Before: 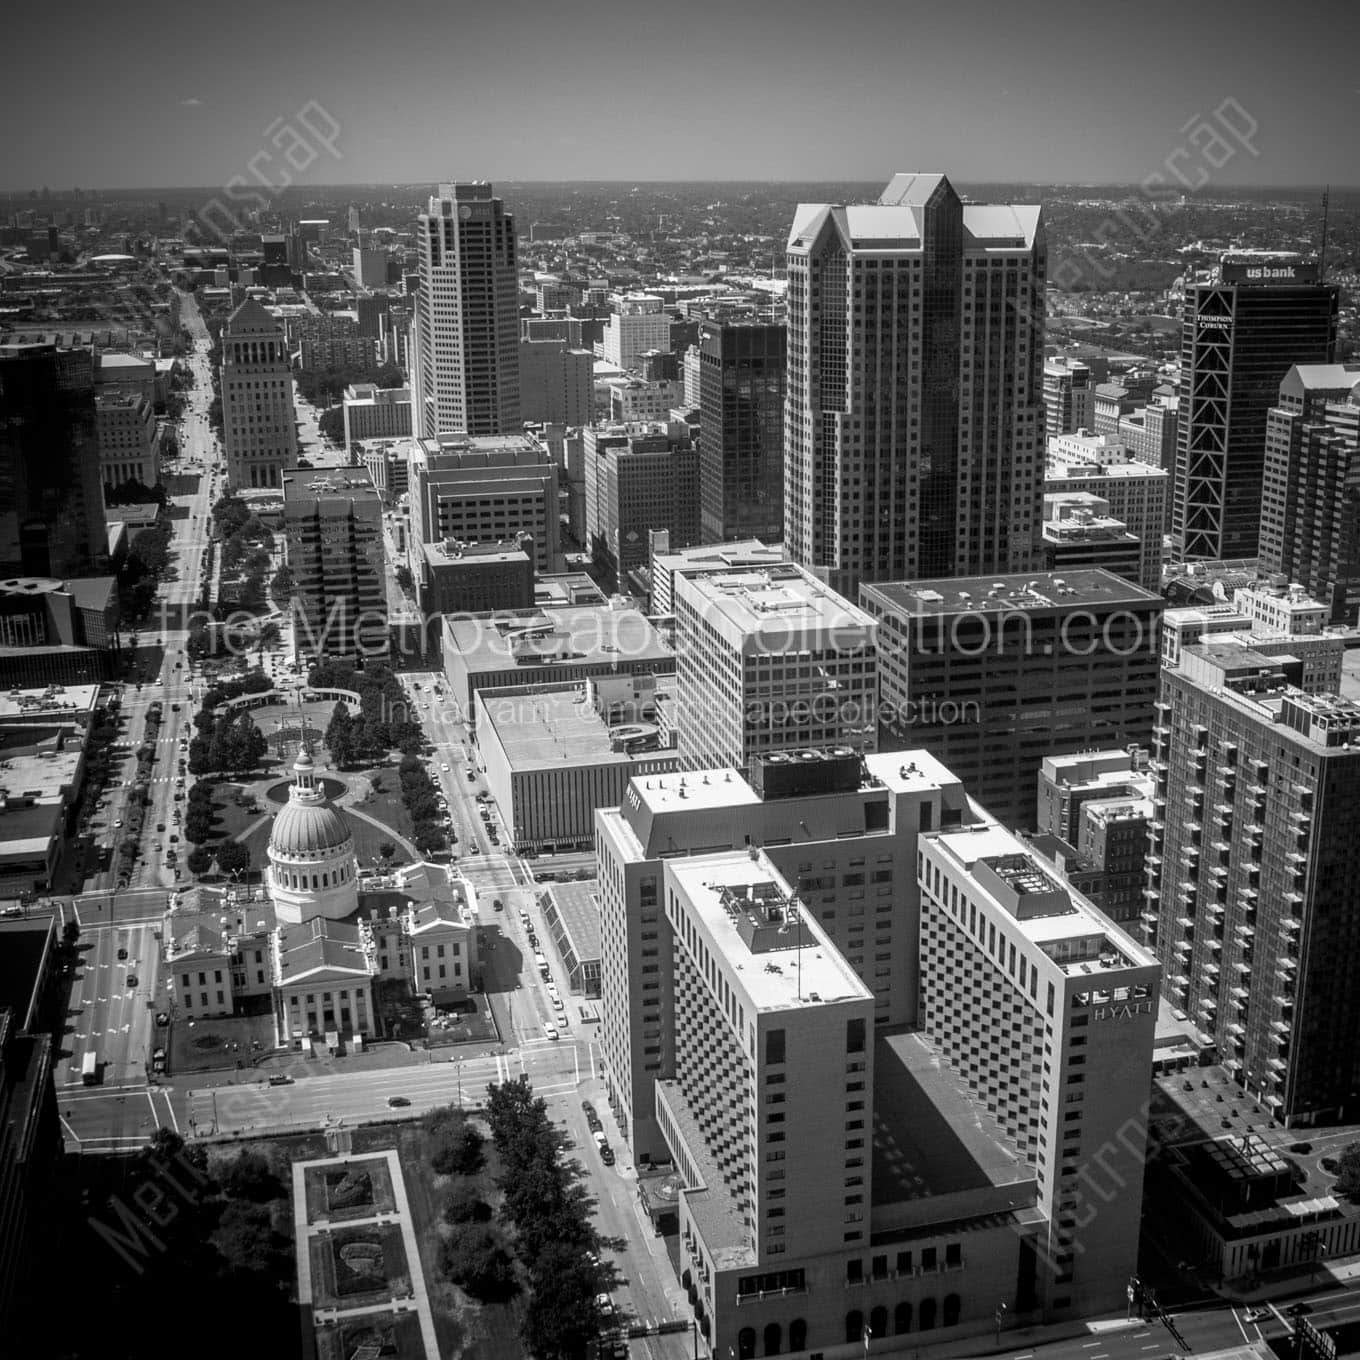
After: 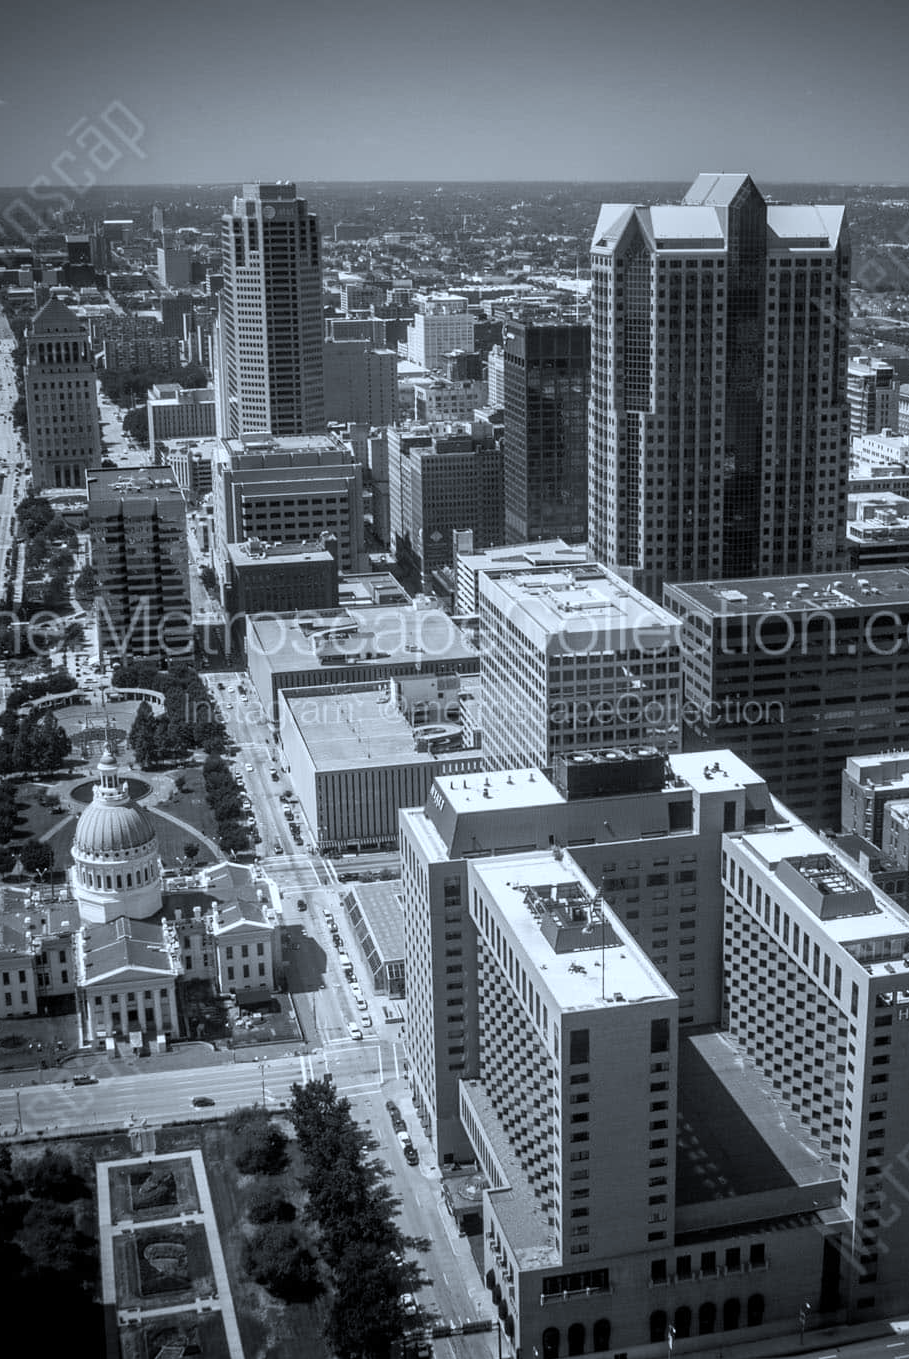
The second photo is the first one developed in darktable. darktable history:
color calibration: illuminant custom, x 0.368, y 0.373, temperature 4349.31 K
crop and rotate: left 14.466%, right 18.638%
